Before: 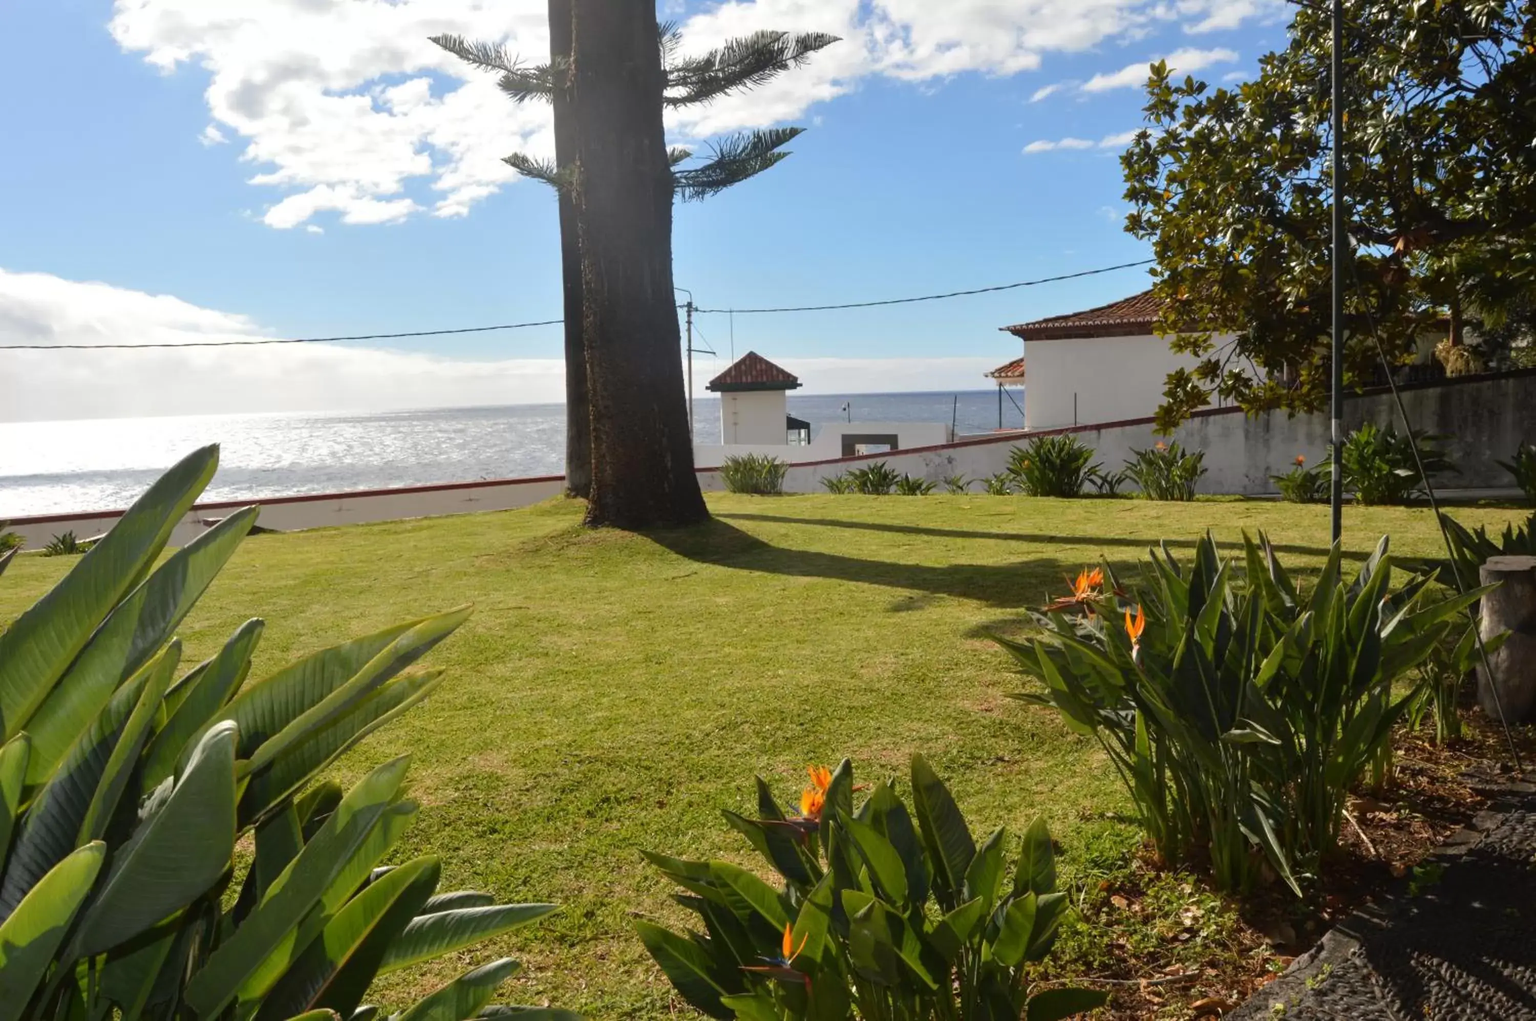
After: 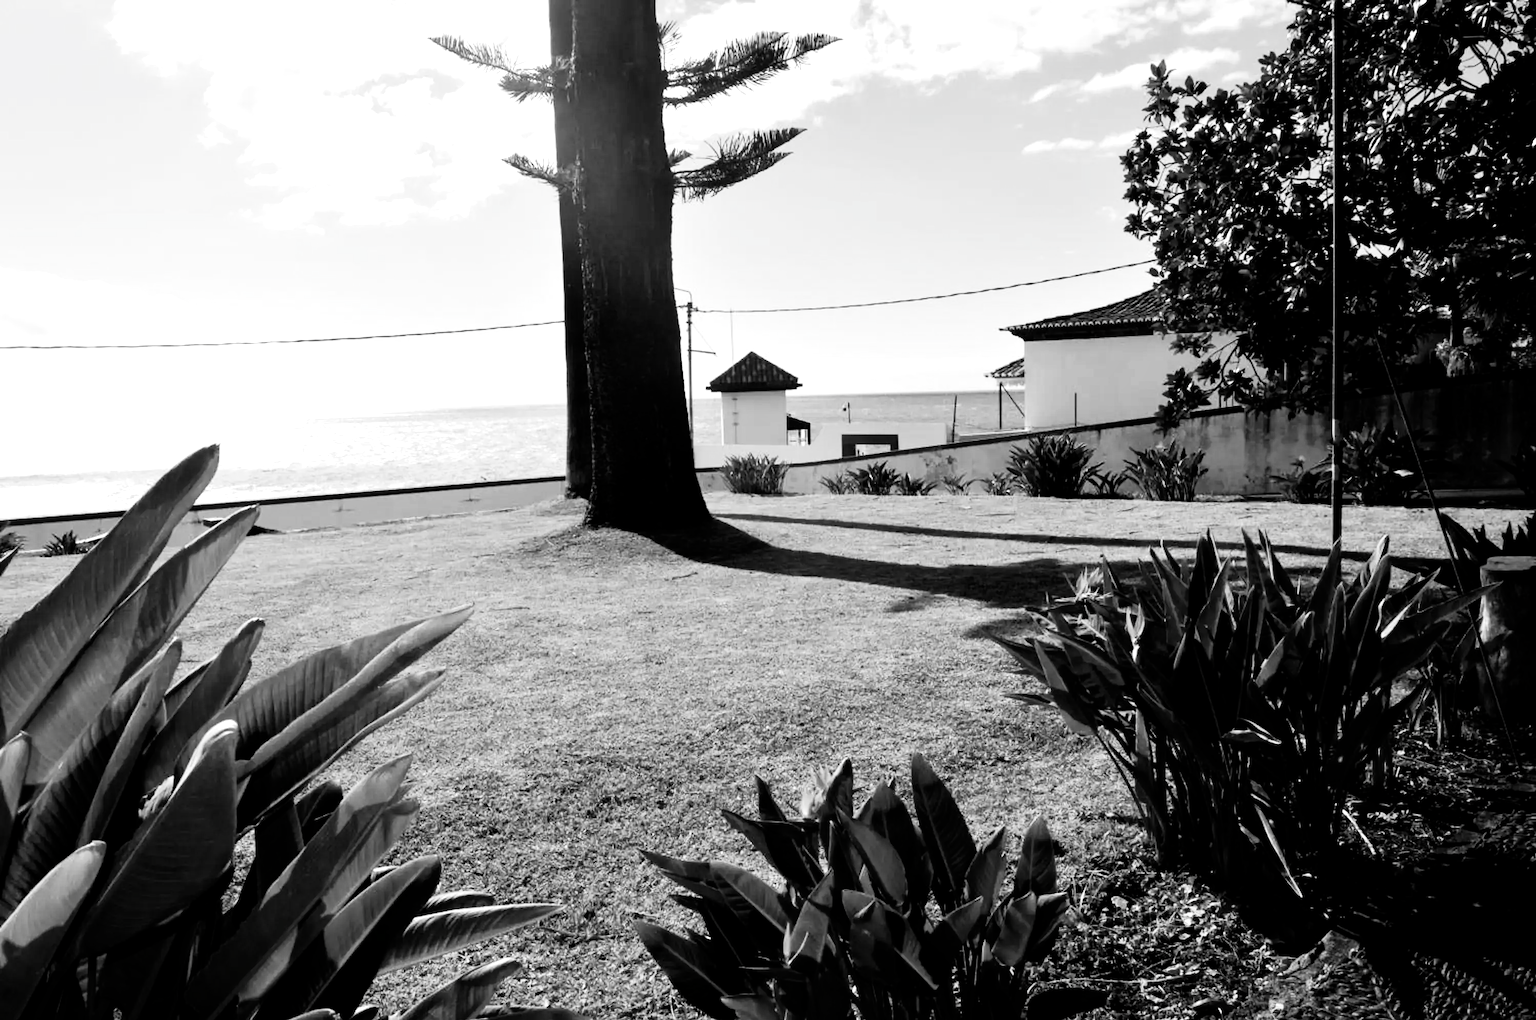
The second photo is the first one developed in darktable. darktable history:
tone equalizer: -8 EV -0.722 EV, -7 EV -0.679 EV, -6 EV -0.612 EV, -5 EV -0.396 EV, -3 EV 0.396 EV, -2 EV 0.6 EV, -1 EV 0.685 EV, +0 EV 0.739 EV
exposure: black level correction 0.009, exposure 0.12 EV, compensate highlight preservation false
base curve: curves: ch0 [(0, 0) (0.028, 0.03) (0.121, 0.232) (0.46, 0.748) (0.859, 0.968) (1, 1)], preserve colors none
contrast brightness saturation: contrast -0.03, brightness -0.591, saturation -0.996
